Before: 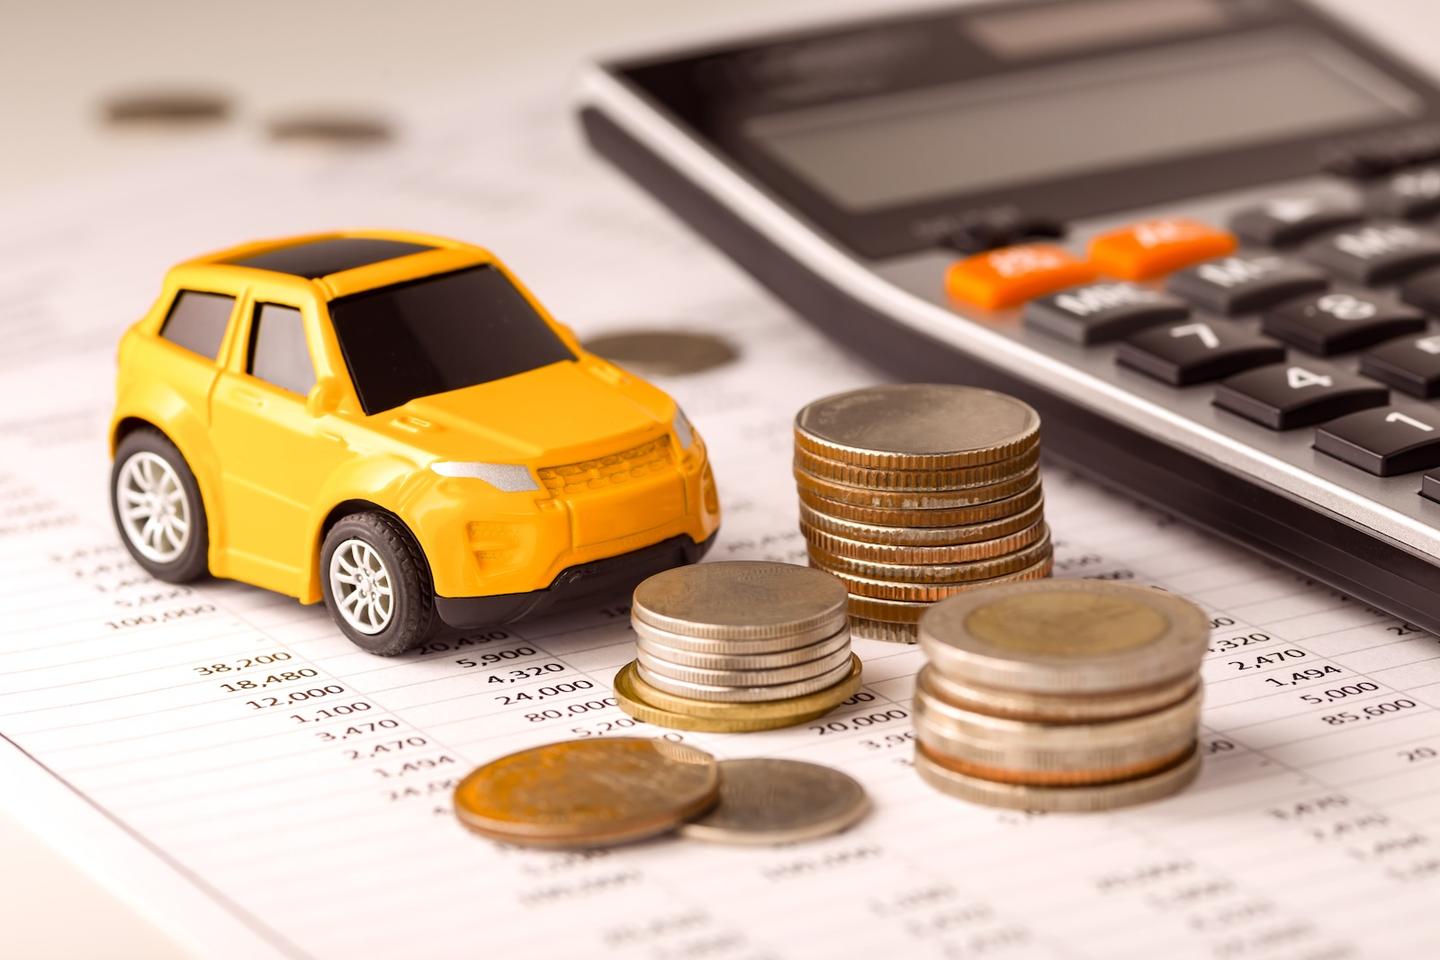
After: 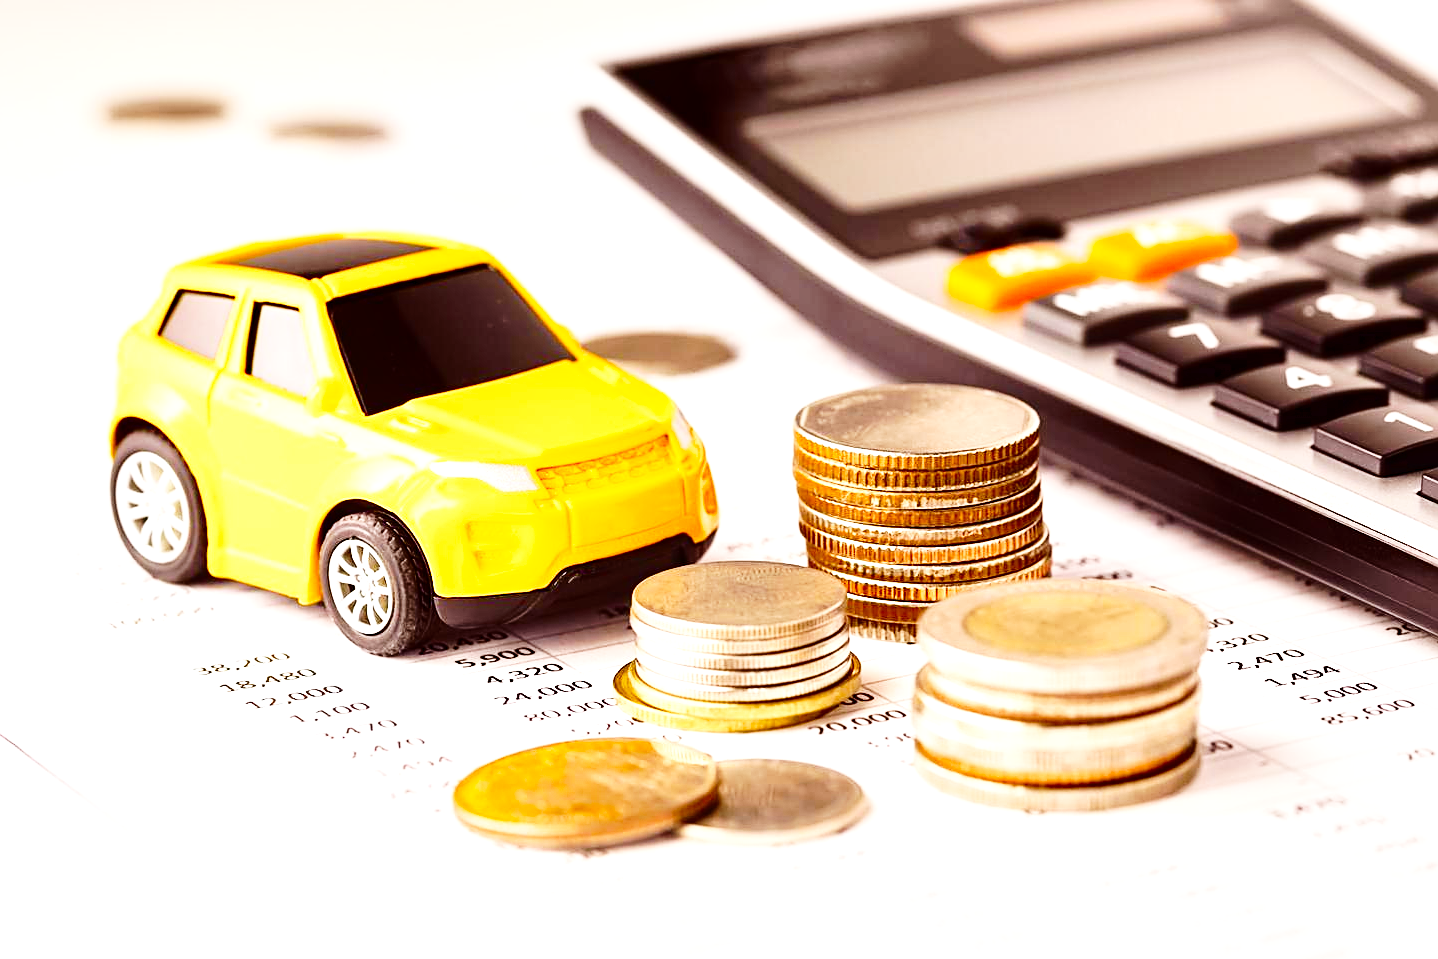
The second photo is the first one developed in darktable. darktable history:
tone curve: curves: ch0 [(0, 0) (0.003, 0.014) (0.011, 0.019) (0.025, 0.028) (0.044, 0.044) (0.069, 0.069) (0.1, 0.1) (0.136, 0.131) (0.177, 0.168) (0.224, 0.206) (0.277, 0.255) (0.335, 0.309) (0.399, 0.374) (0.468, 0.452) (0.543, 0.535) (0.623, 0.623) (0.709, 0.72) (0.801, 0.815) (0.898, 0.898) (1, 1)], preserve colors none
base curve: curves: ch0 [(0, 0) (0.028, 0.03) (0.121, 0.232) (0.46, 0.748) (0.859, 0.968) (1, 1)], preserve colors none
sharpen: amount 0.493
local contrast: mode bilateral grid, contrast 19, coarseness 50, detail 139%, midtone range 0.2
exposure: black level correction 0, exposure 0.703 EV, compensate highlight preservation false
contrast brightness saturation: contrast 0.188, brightness -0.115, saturation 0.206
crop: left 0.1%
